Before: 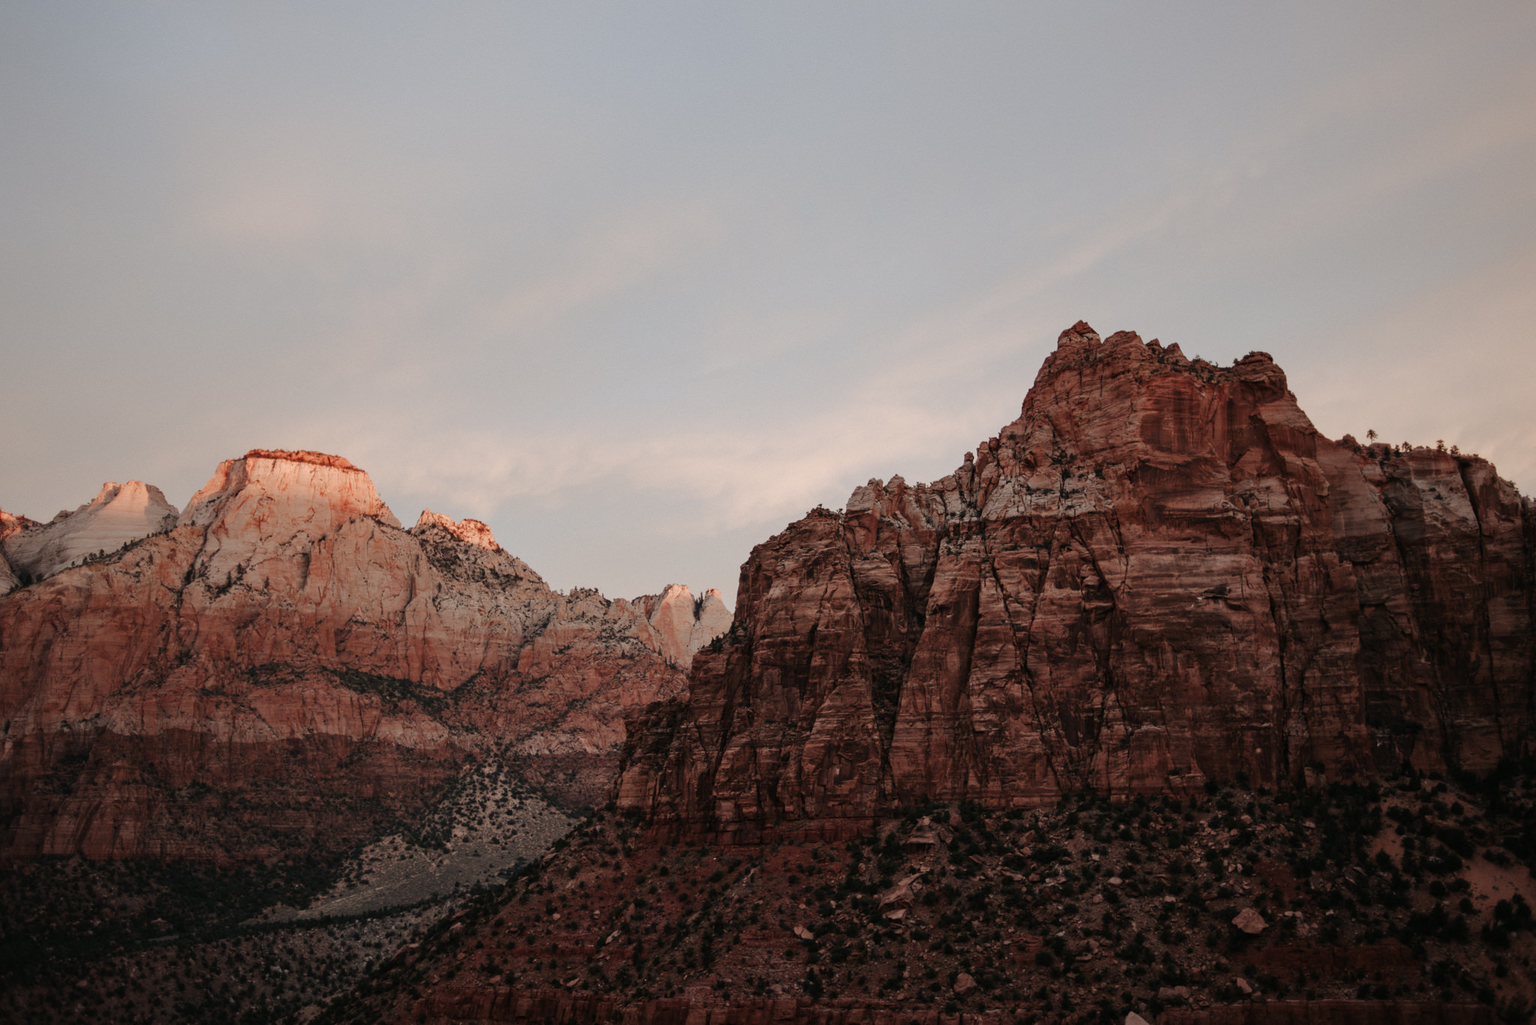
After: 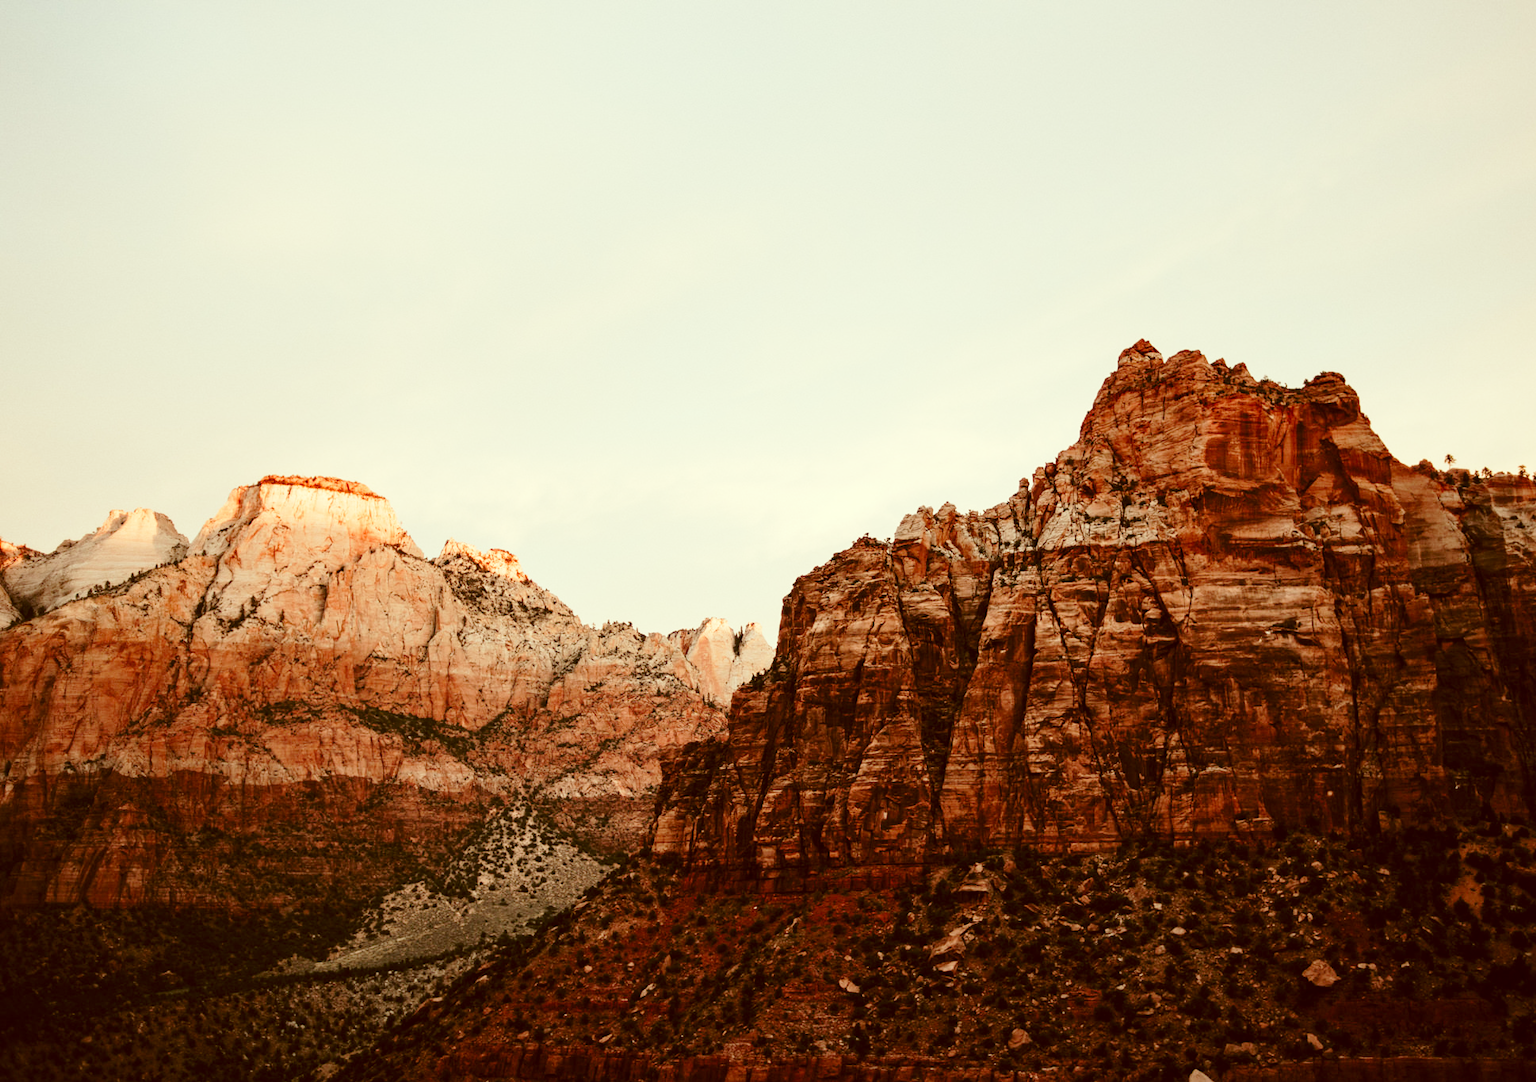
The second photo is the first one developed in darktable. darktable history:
base curve: curves: ch0 [(0, 0) (0.028, 0.03) (0.121, 0.232) (0.46, 0.748) (0.859, 0.968) (1, 1)], preserve colors none
crop and rotate: left 0%, right 5.331%
exposure: black level correction 0.001, exposure 0.498 EV, compensate highlight preservation false
color correction: highlights a* -5.4, highlights b* 9.8, shadows a* 9.6, shadows b* 24.2
